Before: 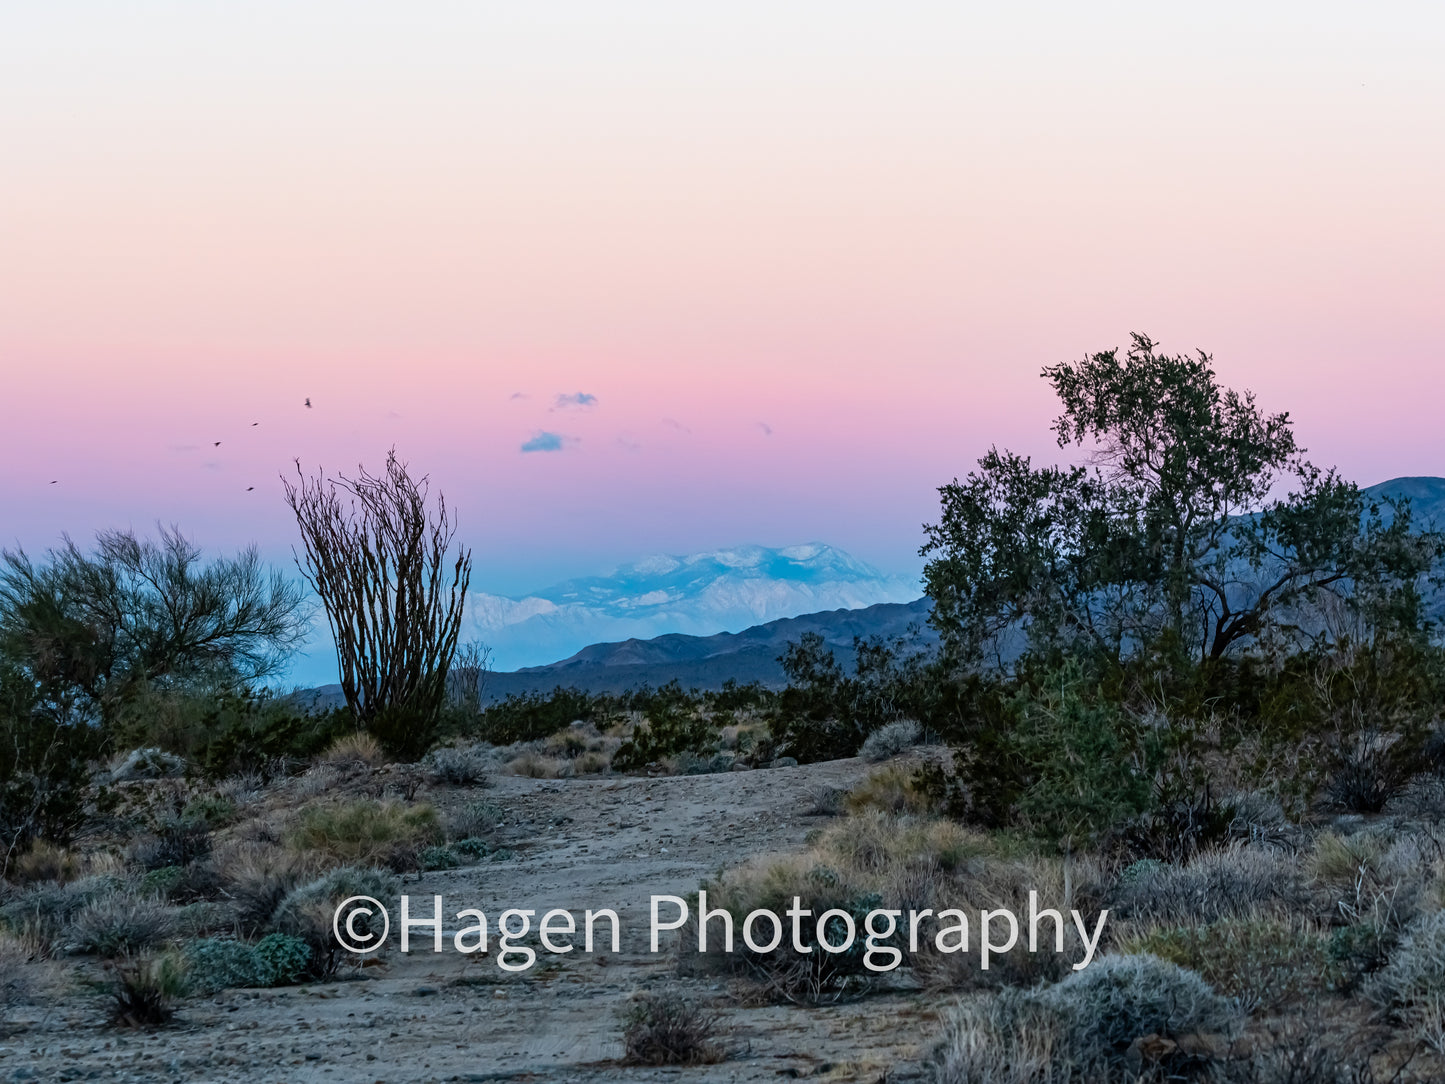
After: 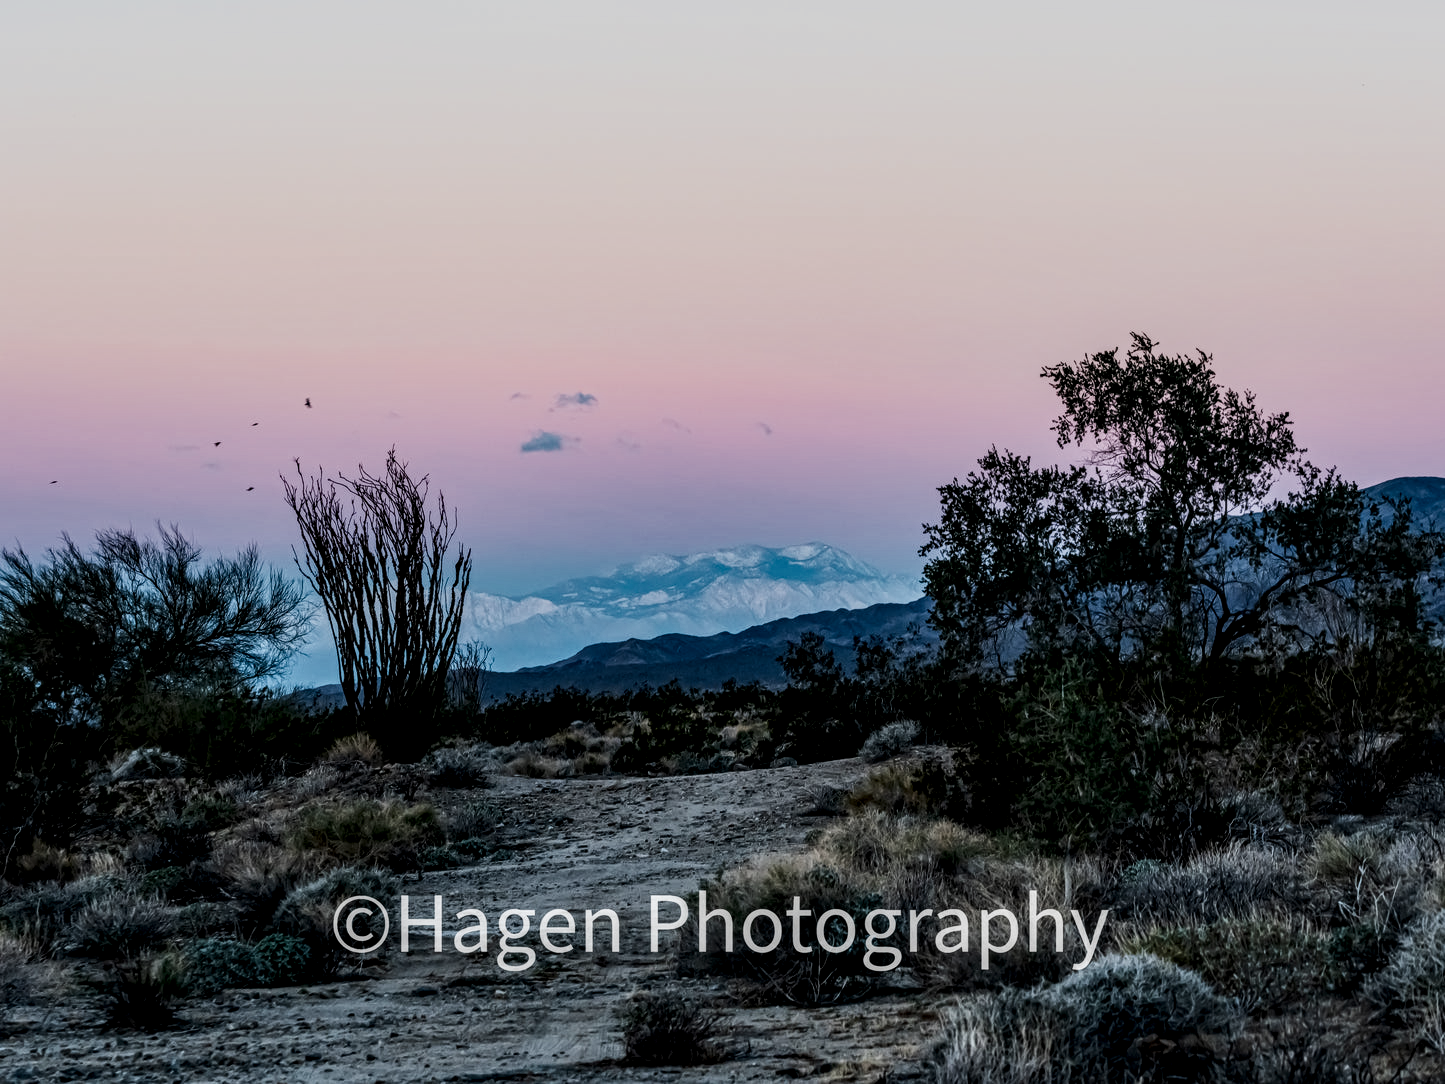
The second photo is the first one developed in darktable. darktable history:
exposure: black level correction -0.015, exposure -0.514 EV, compensate exposure bias true, compensate highlight preservation false
filmic rgb: middle gray luminance 29.9%, black relative exposure -8.94 EV, white relative exposure 7.01 EV, threshold 5.96 EV, target black luminance 0%, hardness 2.96, latitude 2.75%, contrast 0.96, highlights saturation mix 4.33%, shadows ↔ highlights balance 11.84%, enable highlight reconstruction true
local contrast: detail 160%
contrast brightness saturation: contrast 0.279
